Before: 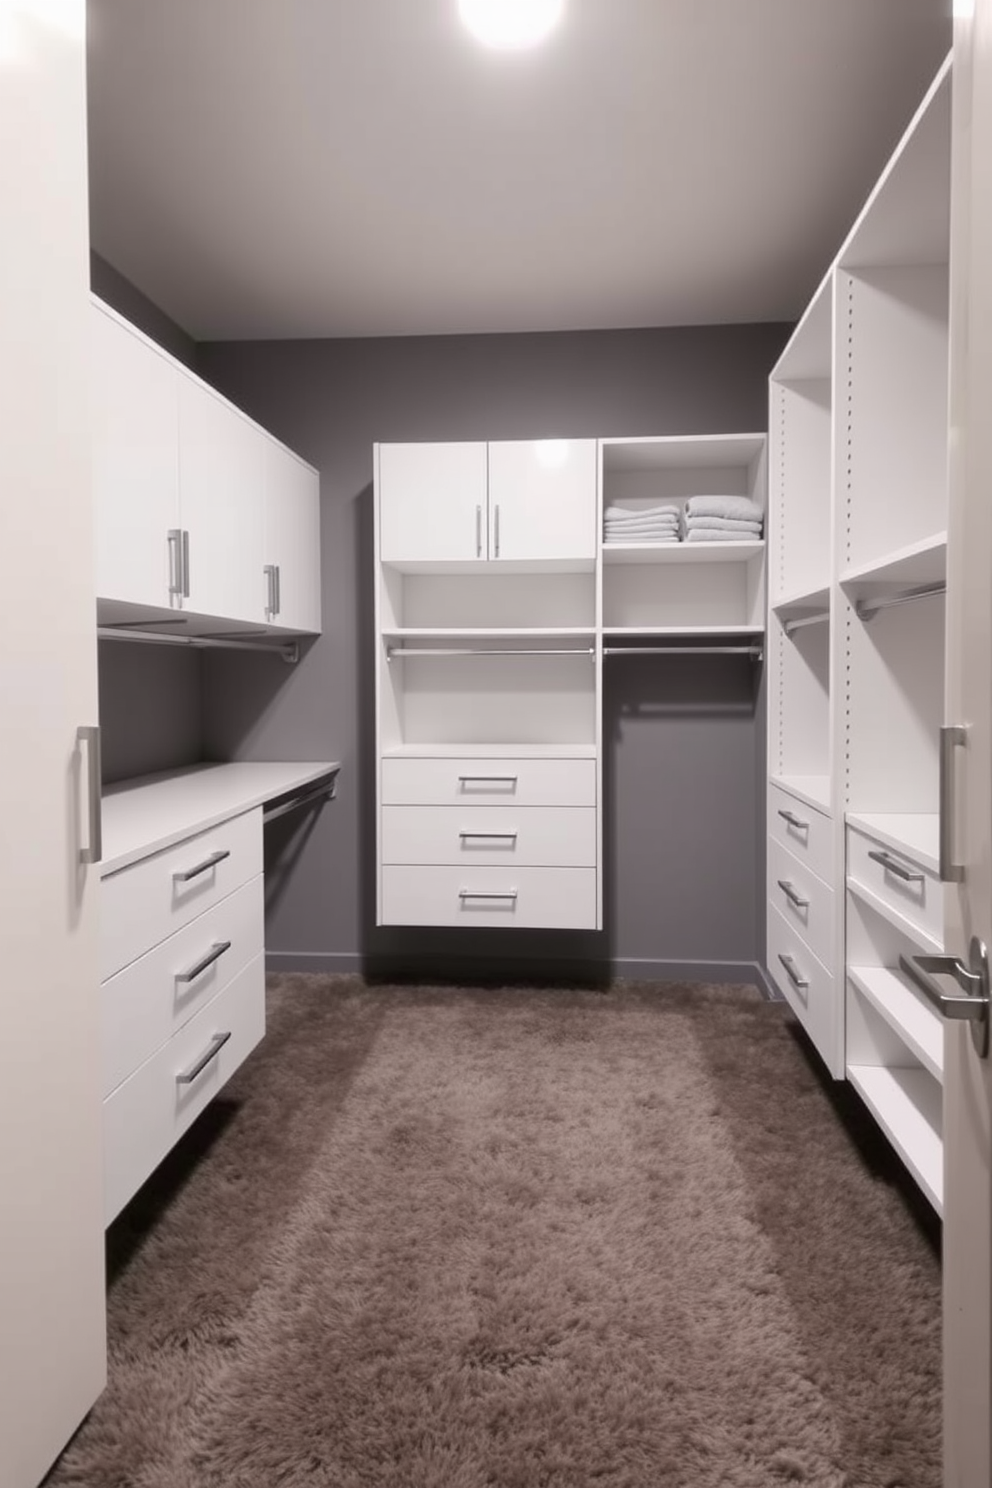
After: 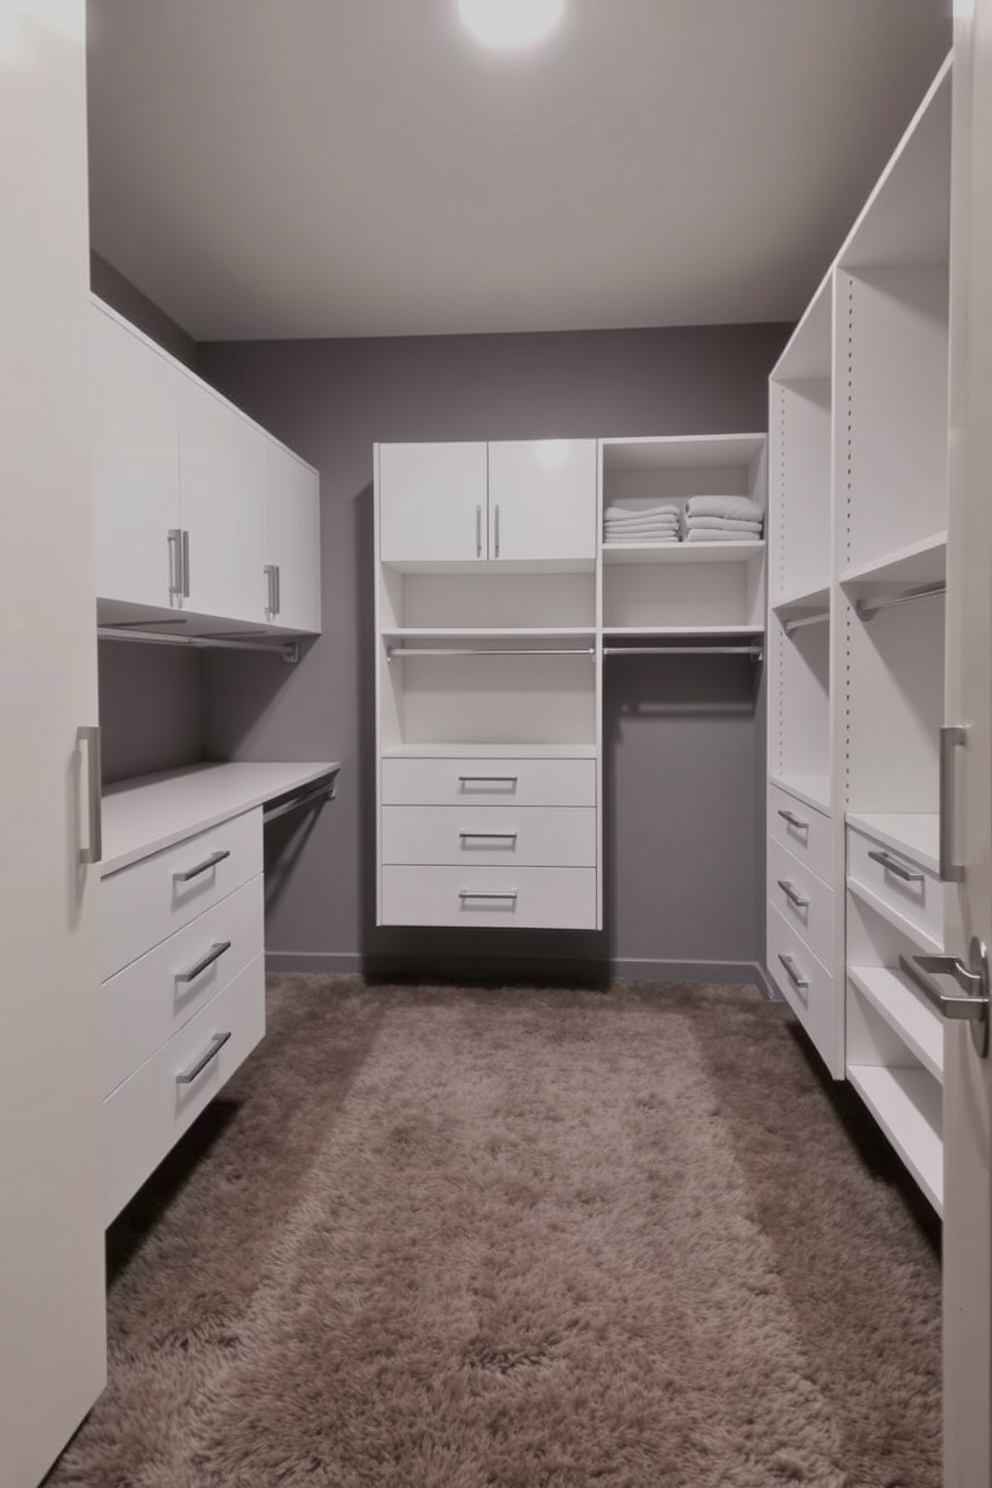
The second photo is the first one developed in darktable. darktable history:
tone equalizer: -8 EV -0.002 EV, -7 EV 0.004 EV, -6 EV -0.031 EV, -5 EV 0.016 EV, -4 EV -0.007 EV, -3 EV 0.025 EV, -2 EV -0.073 EV, -1 EV -0.319 EV, +0 EV -0.608 EV
